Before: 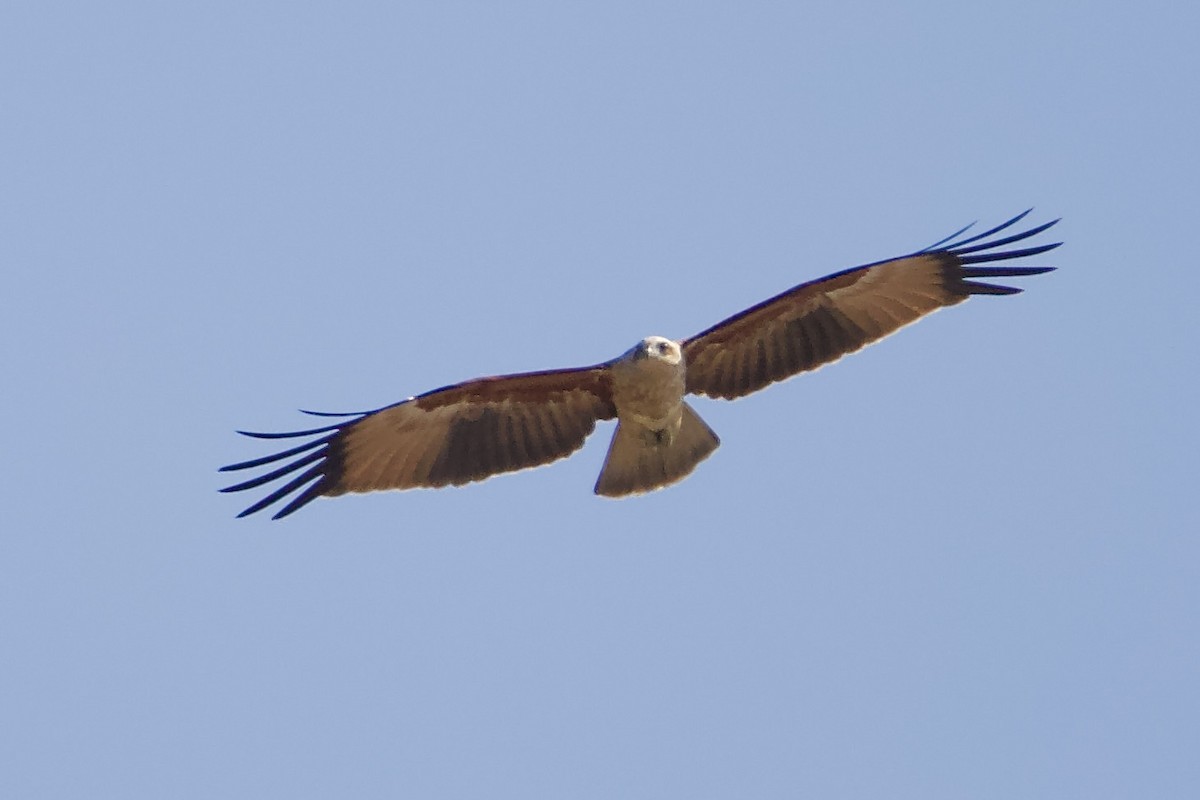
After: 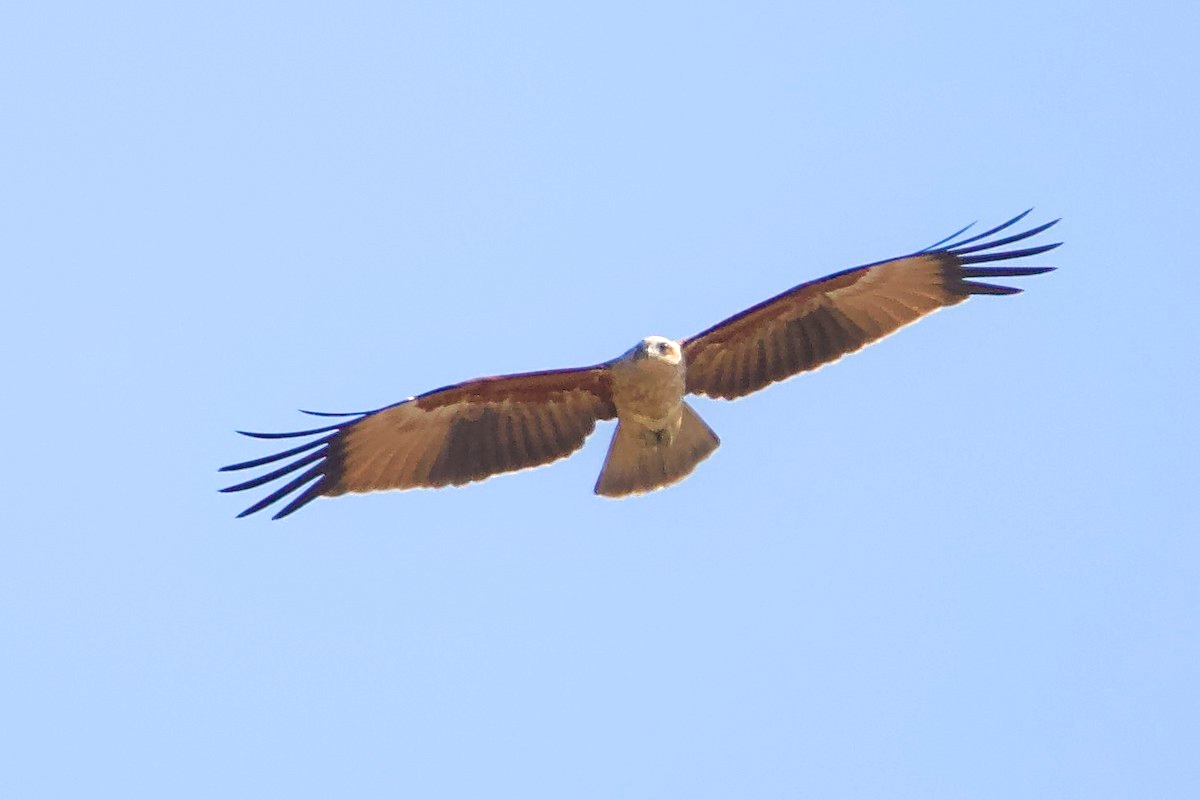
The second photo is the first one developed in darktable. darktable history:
contrast equalizer: y [[0.439, 0.44, 0.442, 0.457, 0.493, 0.498], [0.5 ×6], [0.5 ×6], [0 ×6], [0 ×6]], mix 0.59
exposure: black level correction 0, exposure 0.6 EV, compensate exposure bias true, compensate highlight preservation false
